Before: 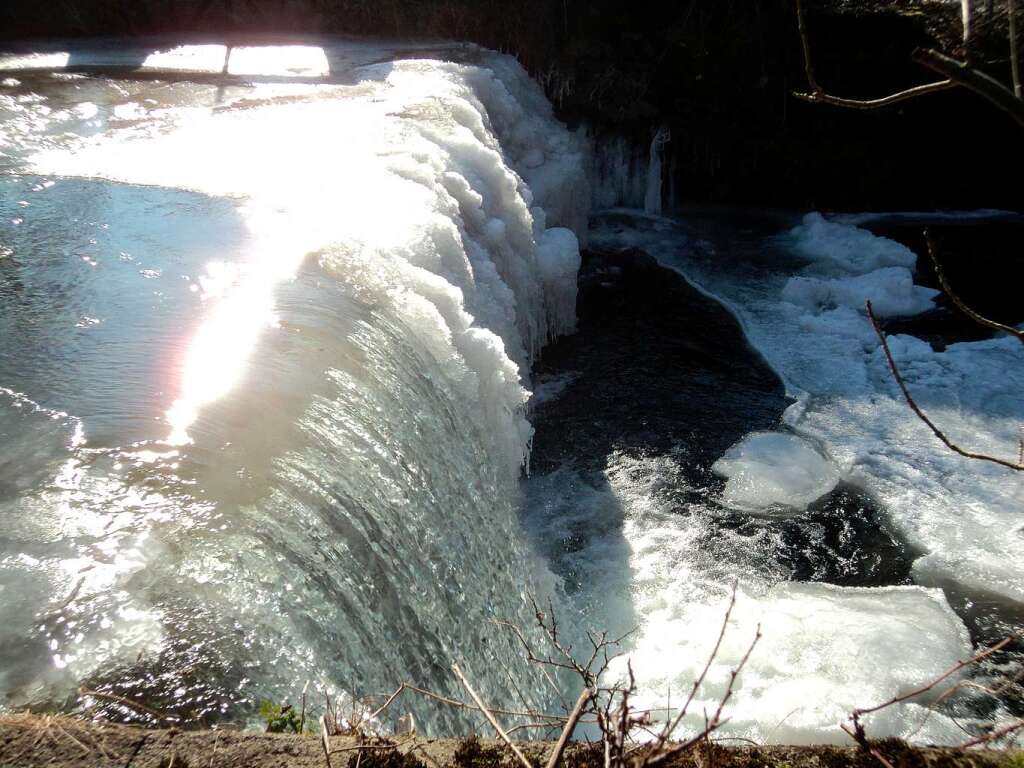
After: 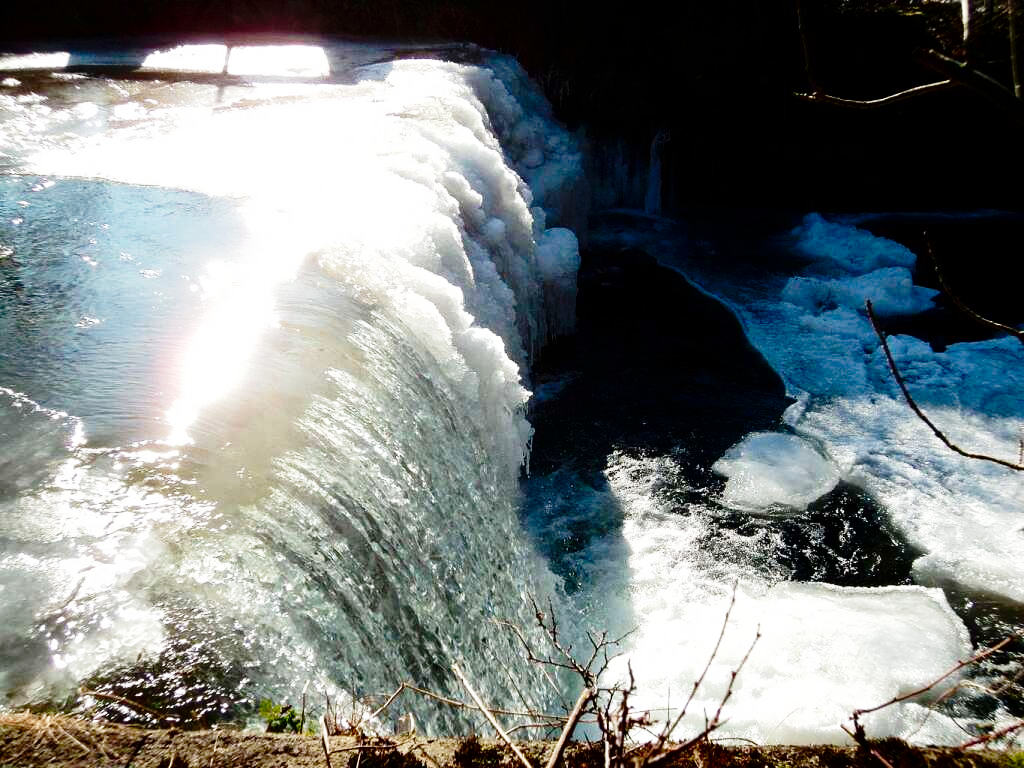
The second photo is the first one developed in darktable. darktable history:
sharpen: radius 2.883, amount 0.868, threshold 47.523
base curve: curves: ch0 [(0, 0) (0.04, 0.03) (0.133, 0.232) (0.448, 0.748) (0.843, 0.968) (1, 1)], preserve colors none
contrast brightness saturation: brightness -0.2, saturation 0.08
